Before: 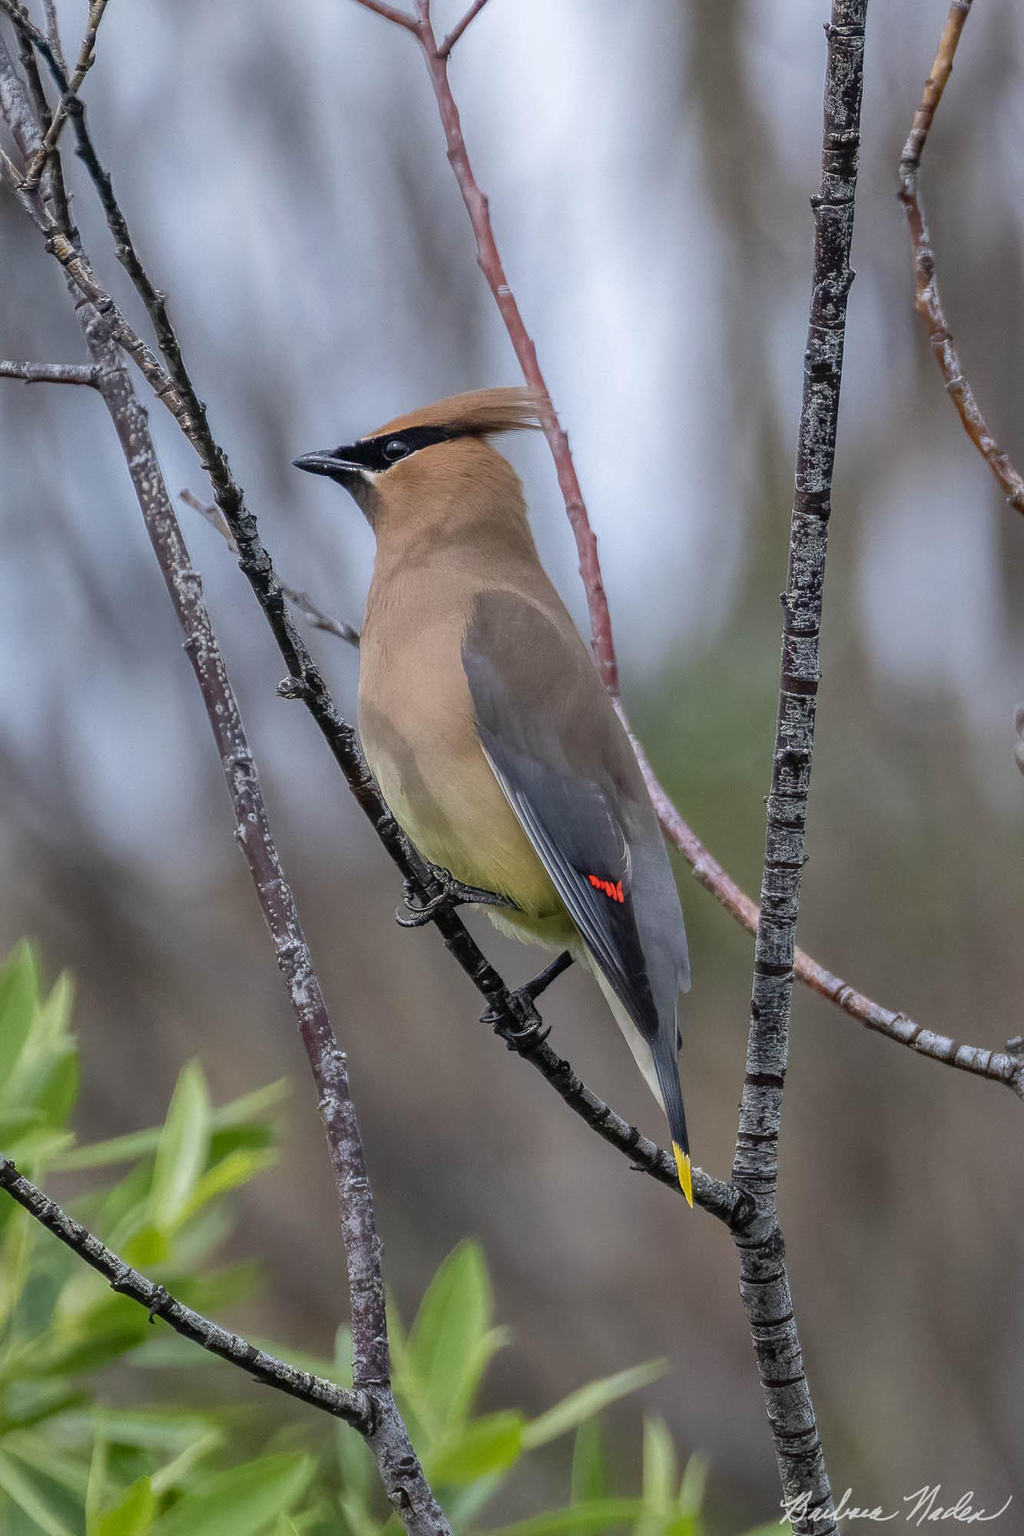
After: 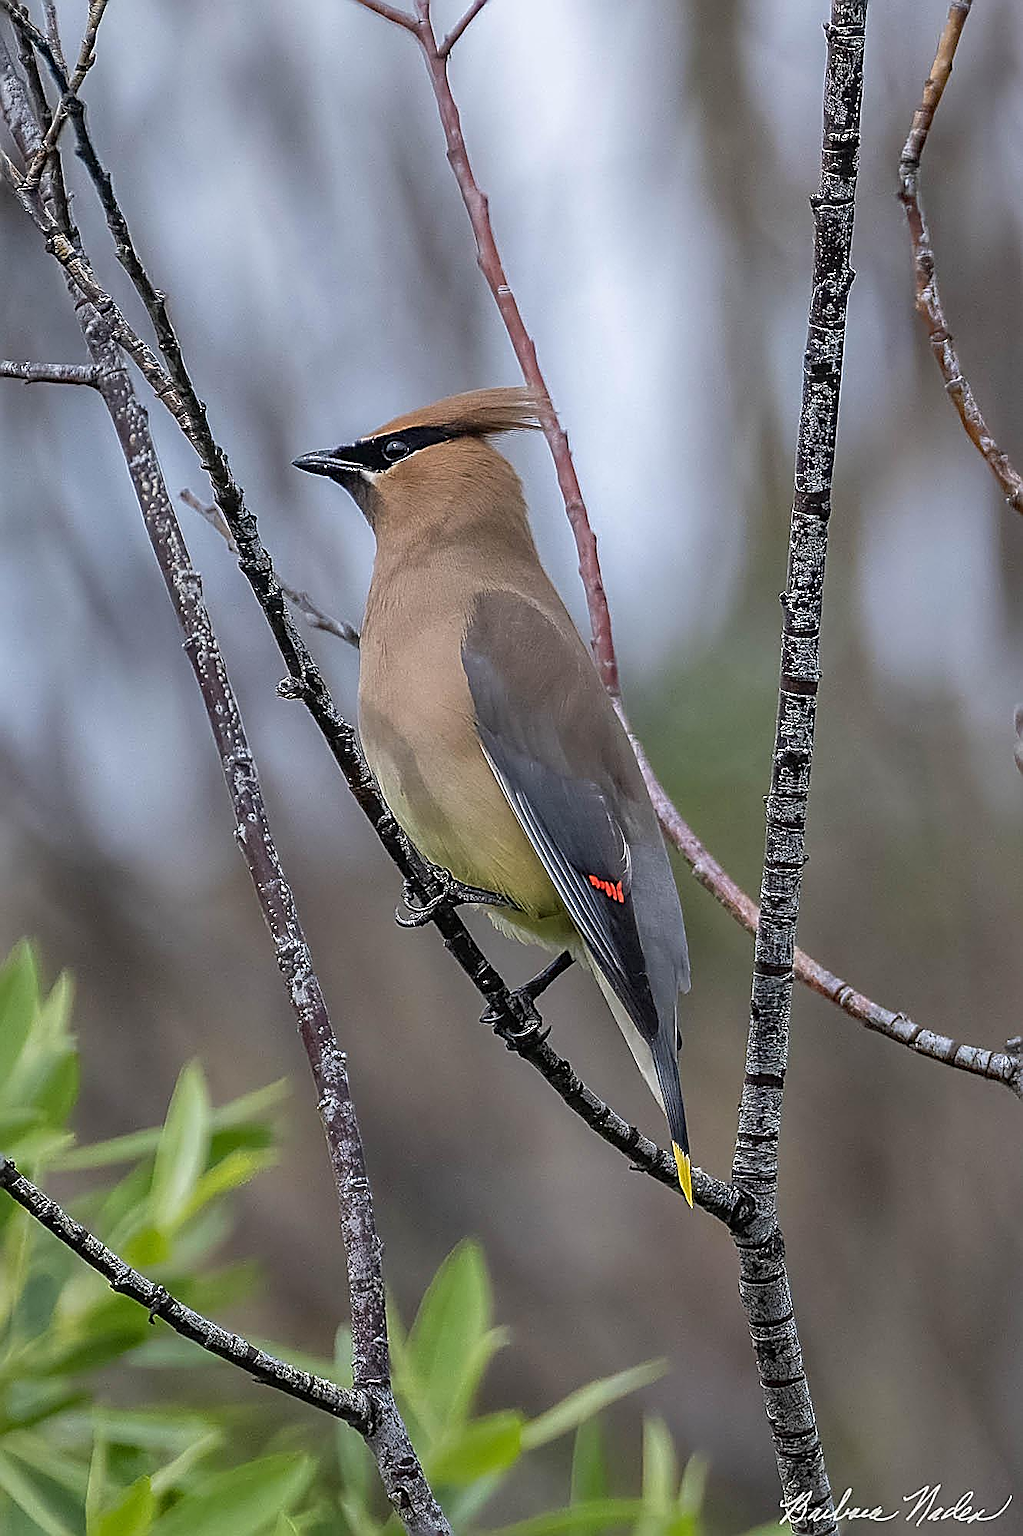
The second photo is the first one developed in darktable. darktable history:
sharpen: amount 1.85
